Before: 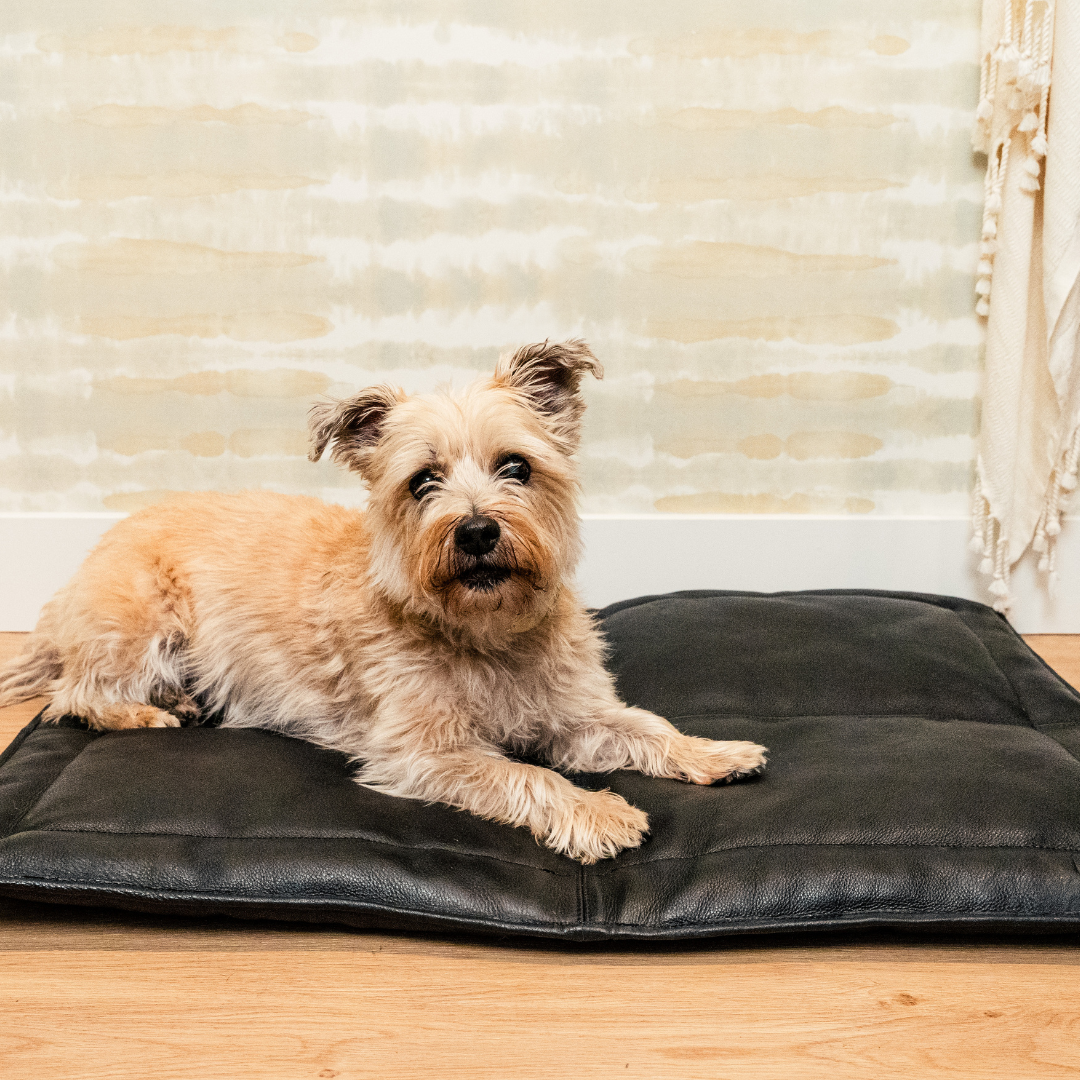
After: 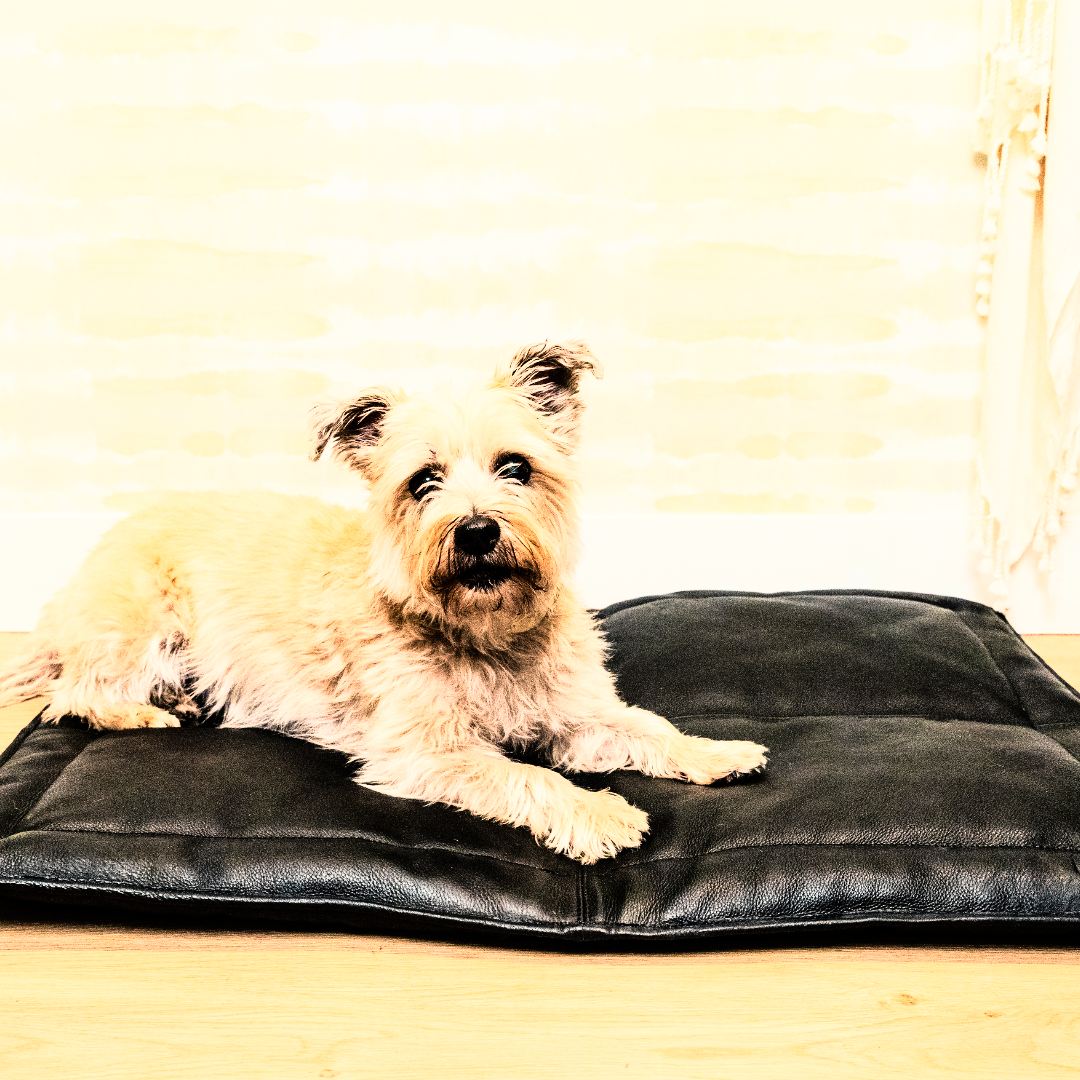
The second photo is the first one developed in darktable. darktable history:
rgb curve: curves: ch0 [(0, 0) (0.21, 0.15) (0.24, 0.21) (0.5, 0.75) (0.75, 0.96) (0.89, 0.99) (1, 1)]; ch1 [(0, 0.02) (0.21, 0.13) (0.25, 0.2) (0.5, 0.67) (0.75, 0.9) (0.89, 0.97) (1, 1)]; ch2 [(0, 0.02) (0.21, 0.13) (0.25, 0.2) (0.5, 0.67) (0.75, 0.9) (0.89, 0.97) (1, 1)], compensate middle gray true
velvia: on, module defaults
